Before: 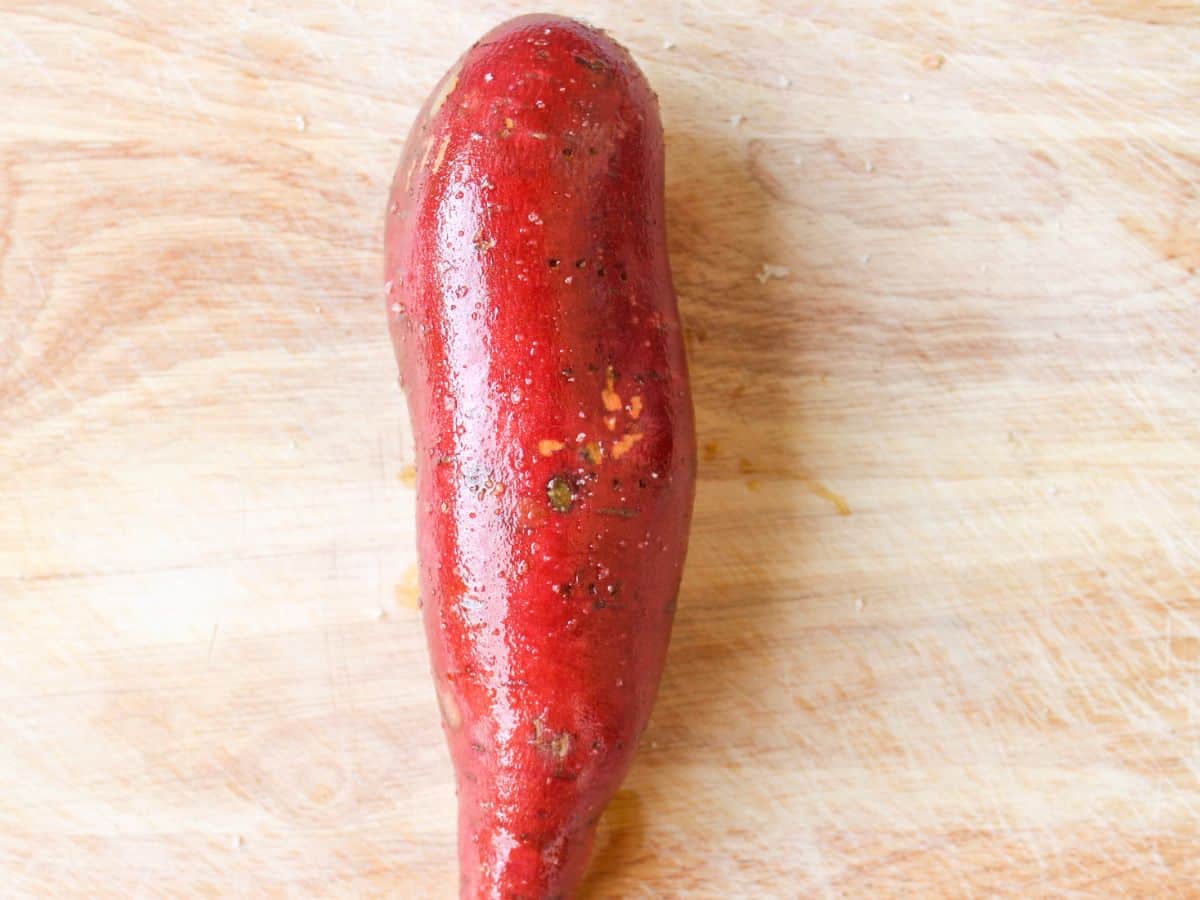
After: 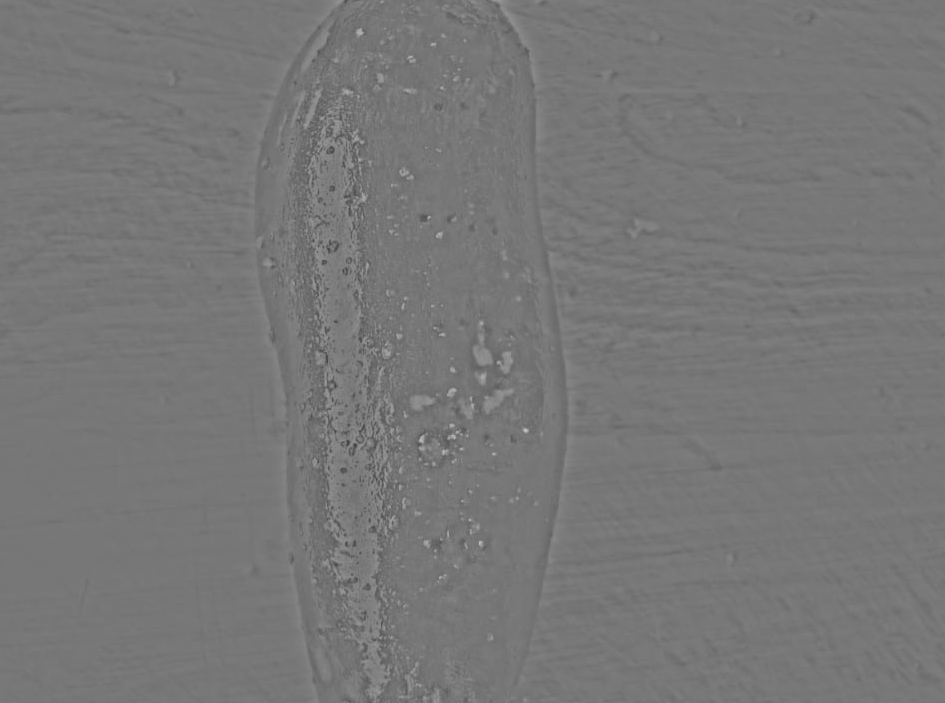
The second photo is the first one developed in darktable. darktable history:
highpass: sharpness 25.84%, contrast boost 14.94%
crop and rotate: left 10.77%, top 5.1%, right 10.41%, bottom 16.76%
shadows and highlights: highlights color adjustment 0%, soften with gaussian
